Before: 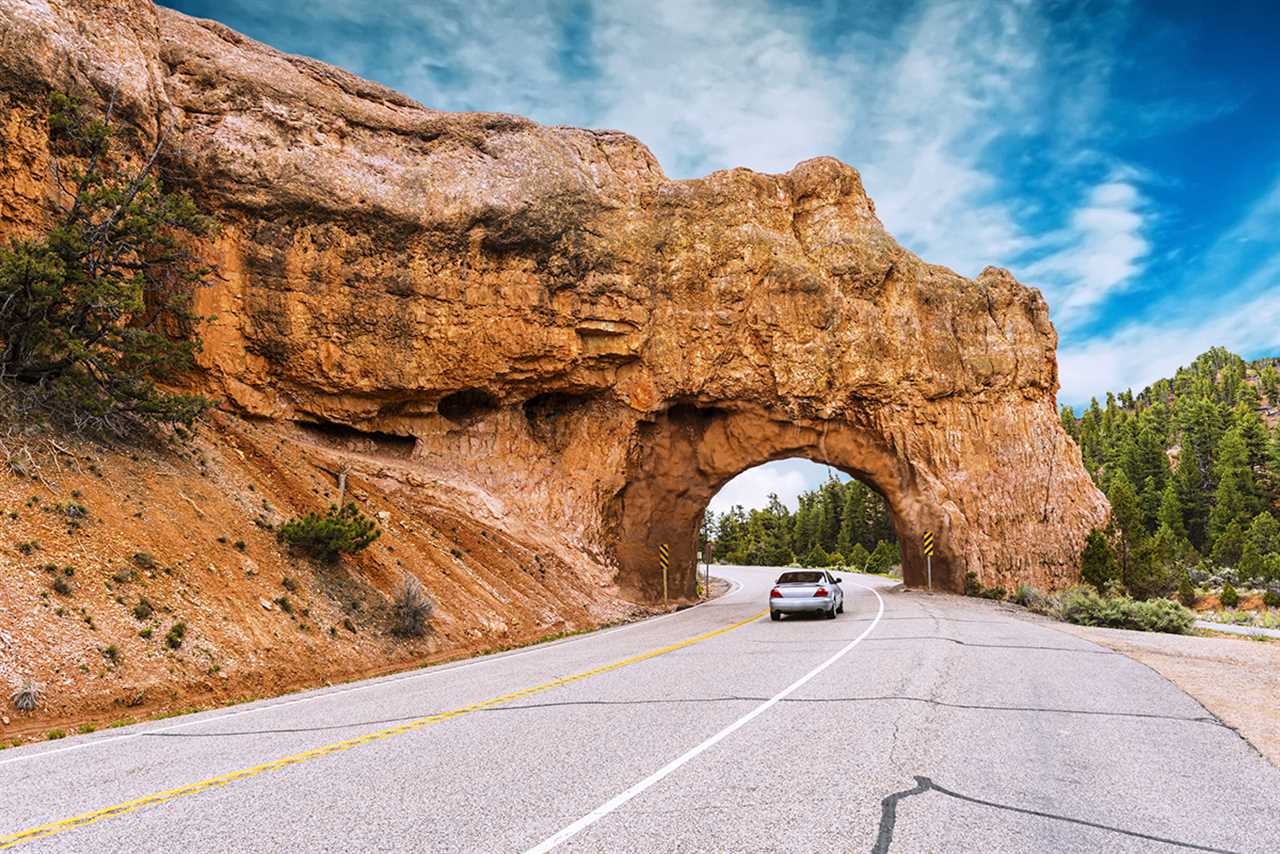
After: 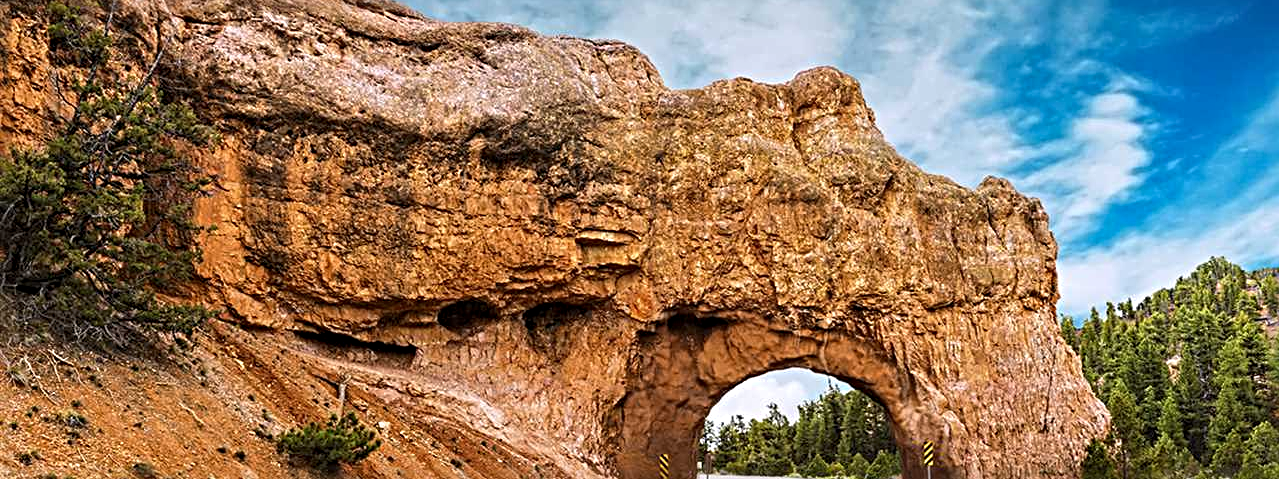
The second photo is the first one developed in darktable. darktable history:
shadows and highlights: radius 264.75, soften with gaussian
sharpen: radius 4.883
crop and rotate: top 10.605%, bottom 33.274%
contrast equalizer: octaves 7, y [[0.6 ×6], [0.55 ×6], [0 ×6], [0 ×6], [0 ×6]], mix 0.2
